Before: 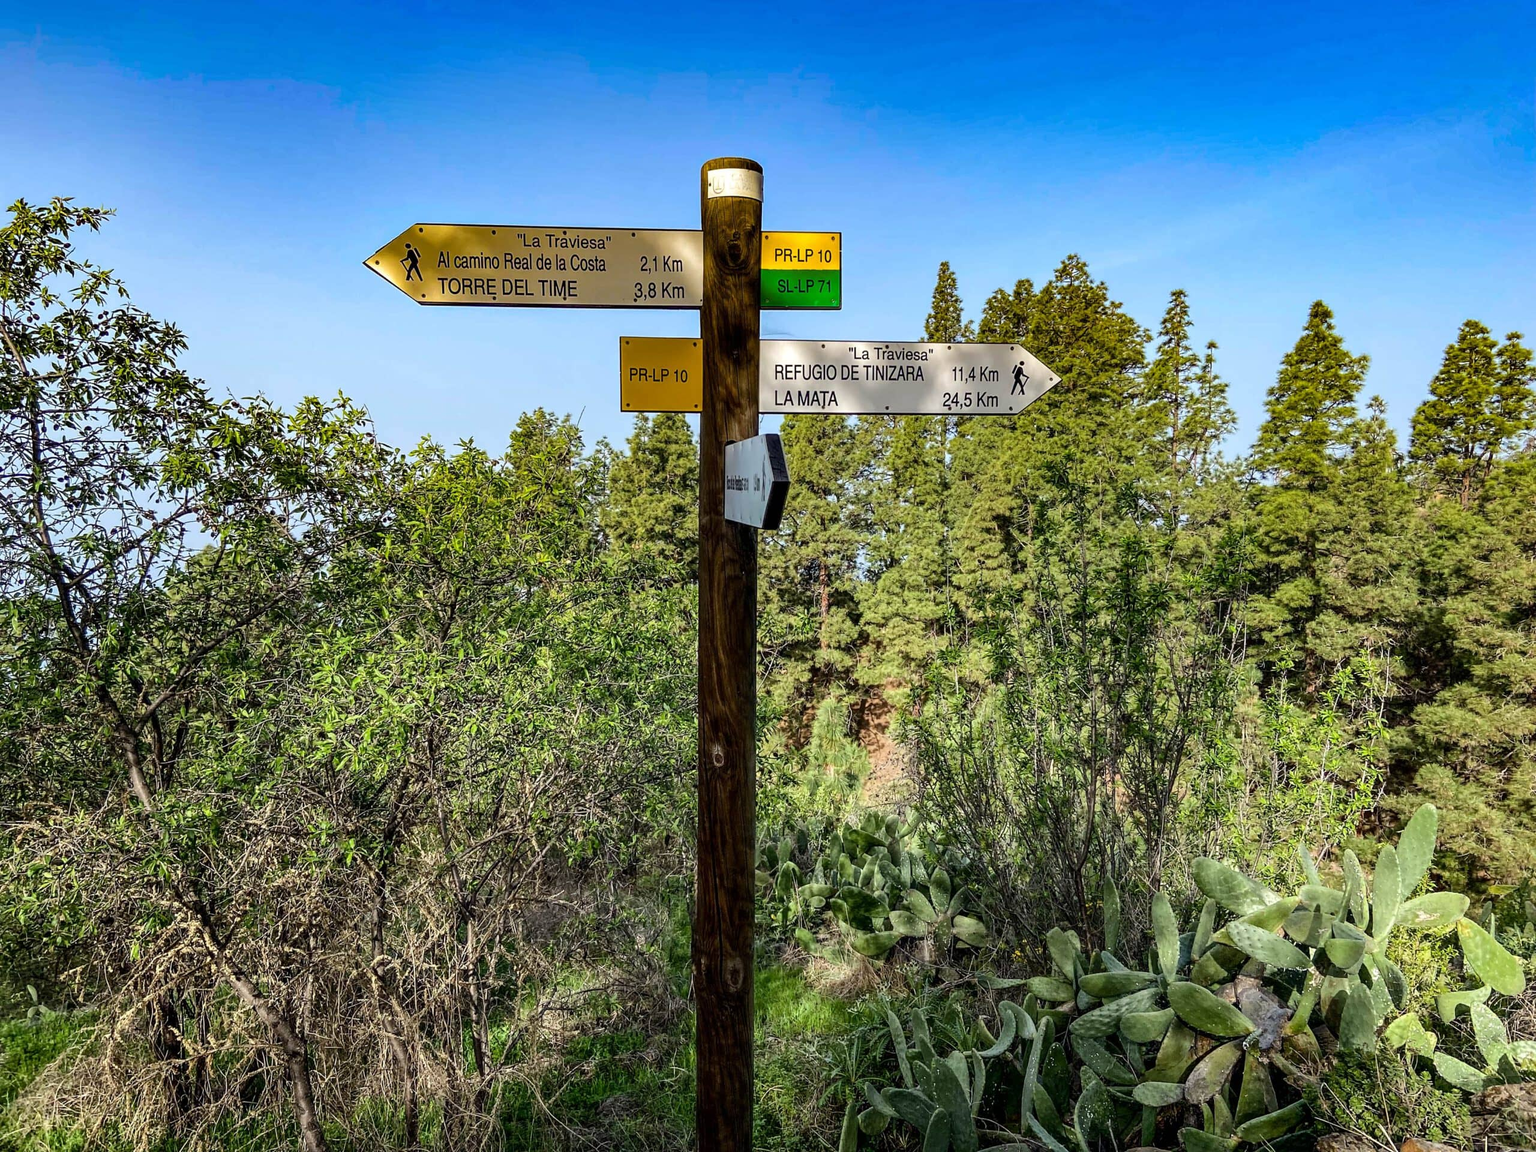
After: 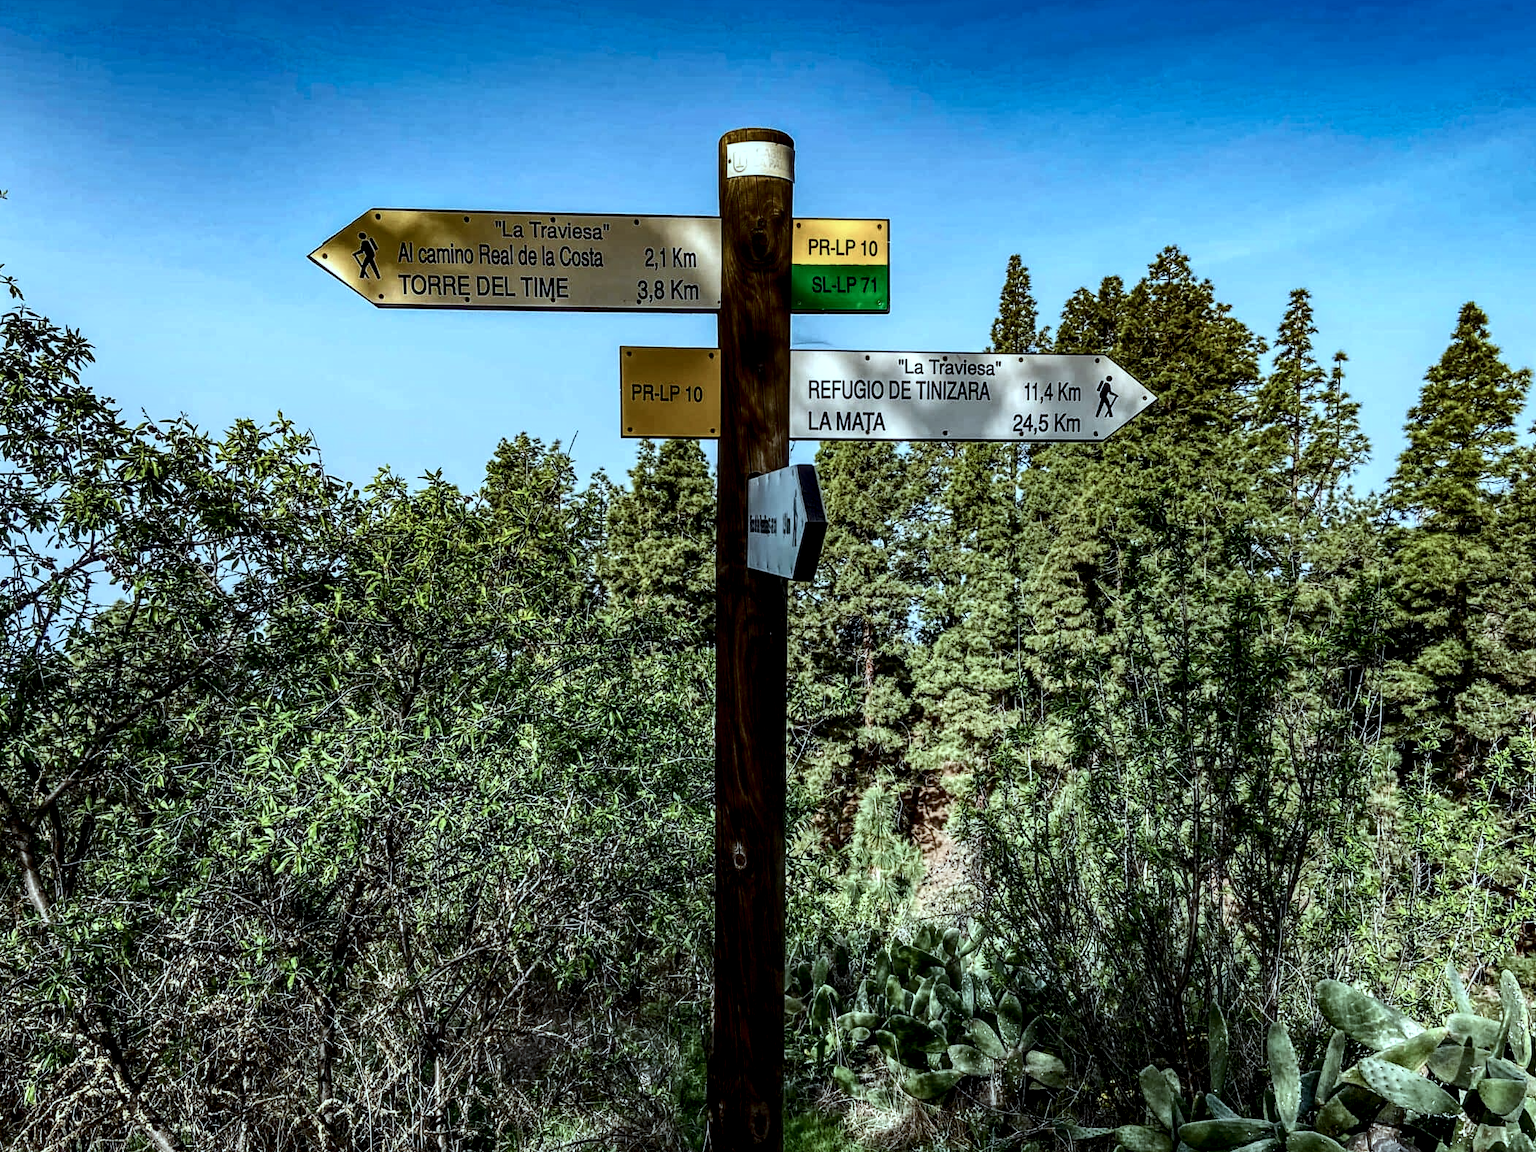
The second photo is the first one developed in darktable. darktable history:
tone equalizer: -8 EV 0.06 EV, smoothing diameter 25%, edges refinement/feathering 10, preserve details guided filter
contrast brightness saturation: contrast 0.19, brightness -0.24, saturation 0.11
local contrast: detail 142%
crop and rotate: left 7.196%, top 4.574%, right 10.605%, bottom 13.178%
color correction: highlights a* -12.64, highlights b* -18.1, saturation 0.7
